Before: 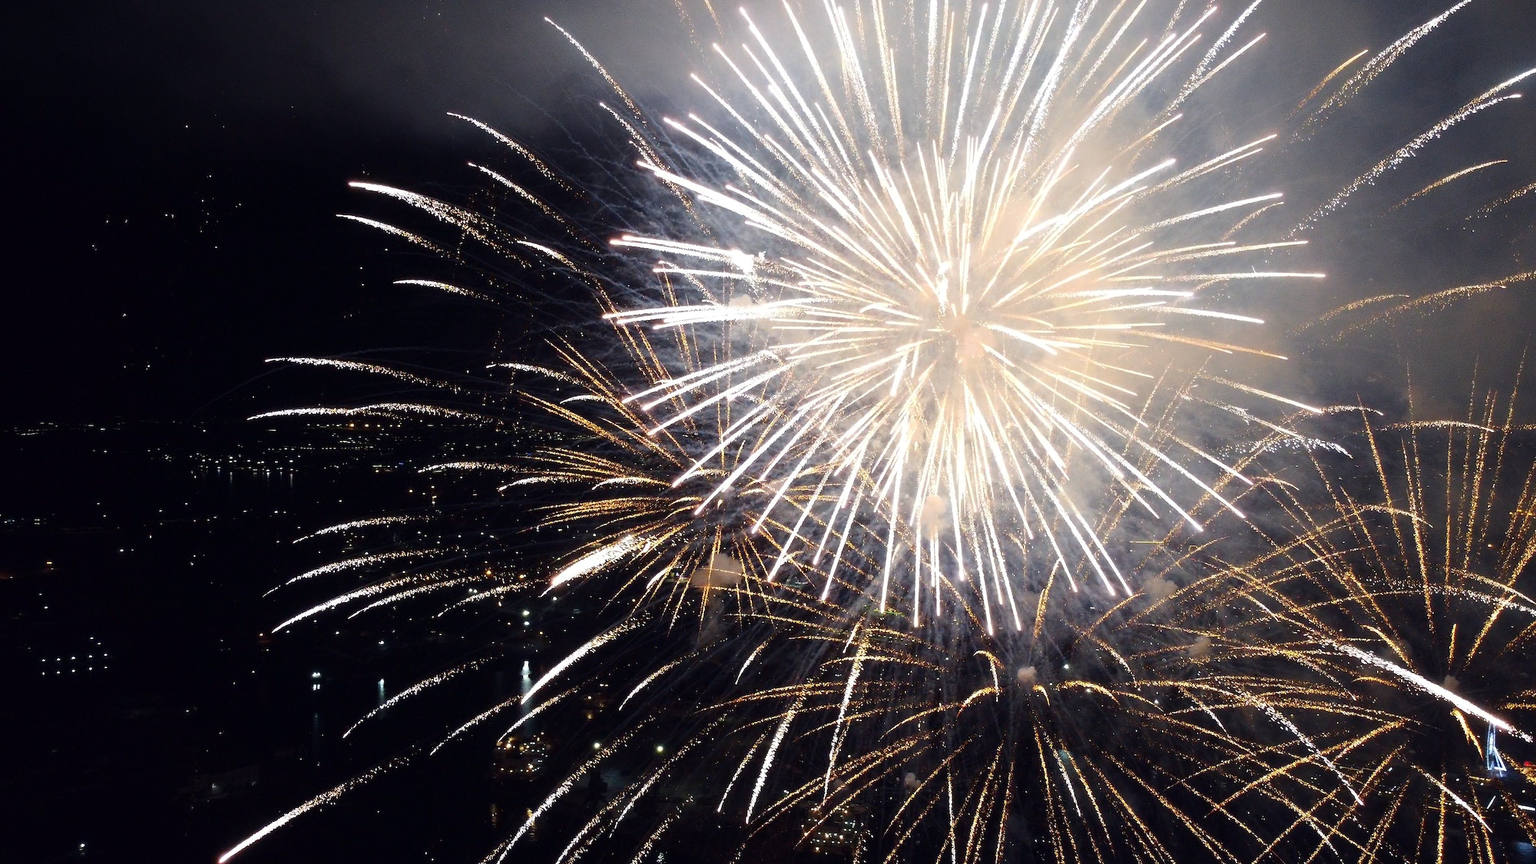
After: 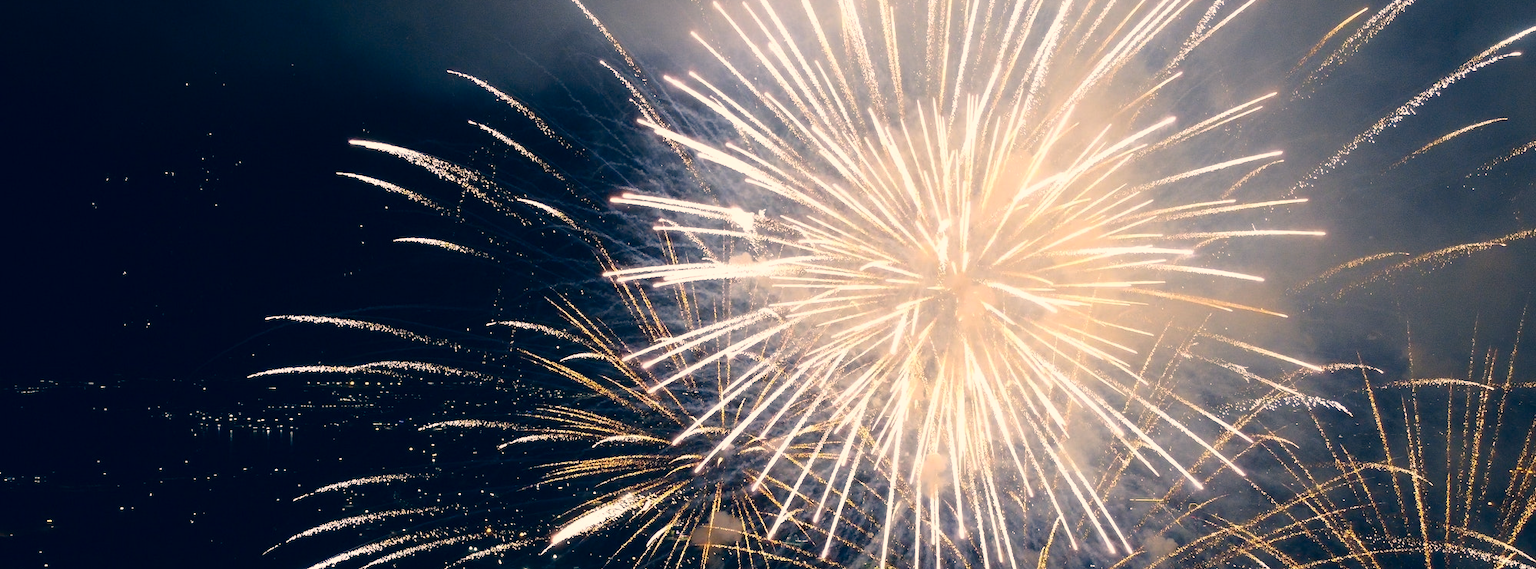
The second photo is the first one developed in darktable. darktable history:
color correction: highlights a* 10.26, highlights b* 14.54, shadows a* -10.03, shadows b* -14.88
crop and rotate: top 4.903%, bottom 29.204%
